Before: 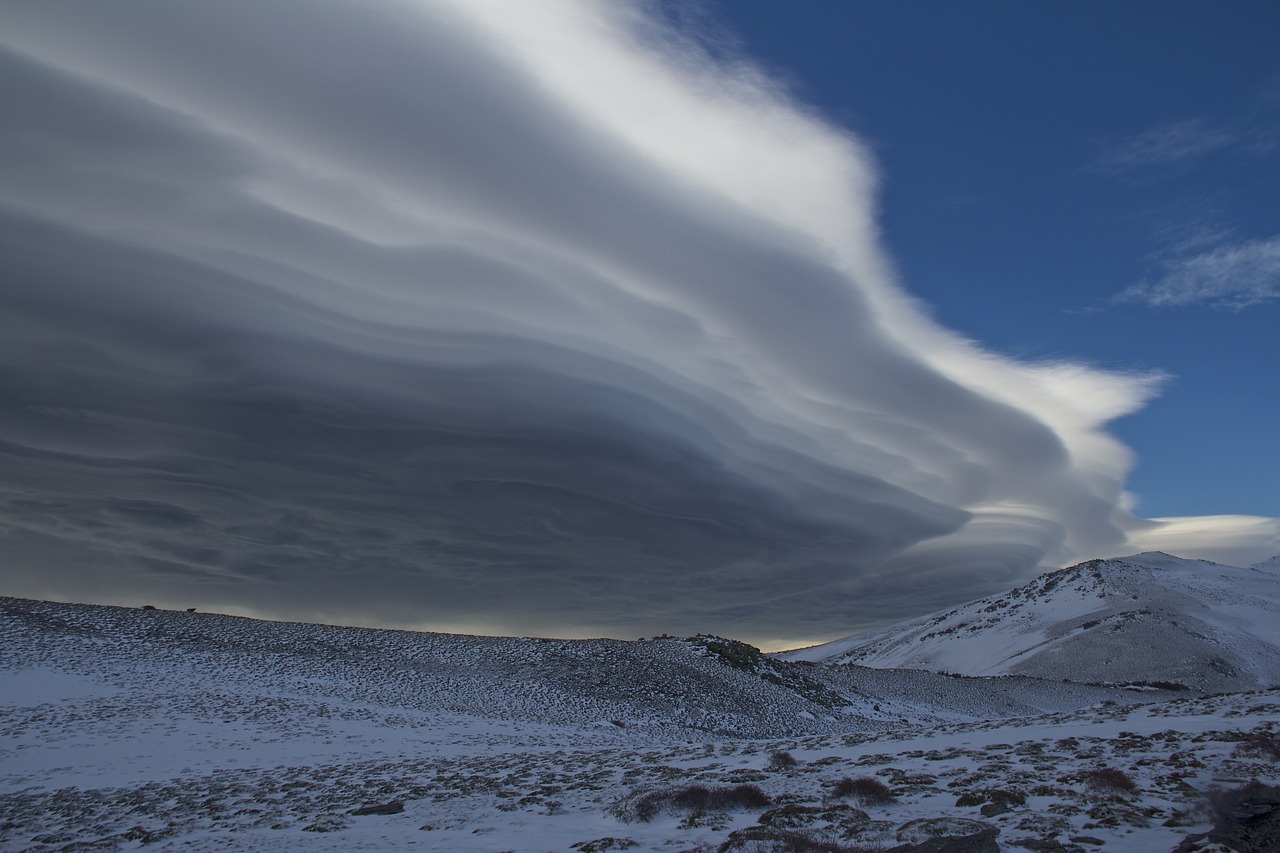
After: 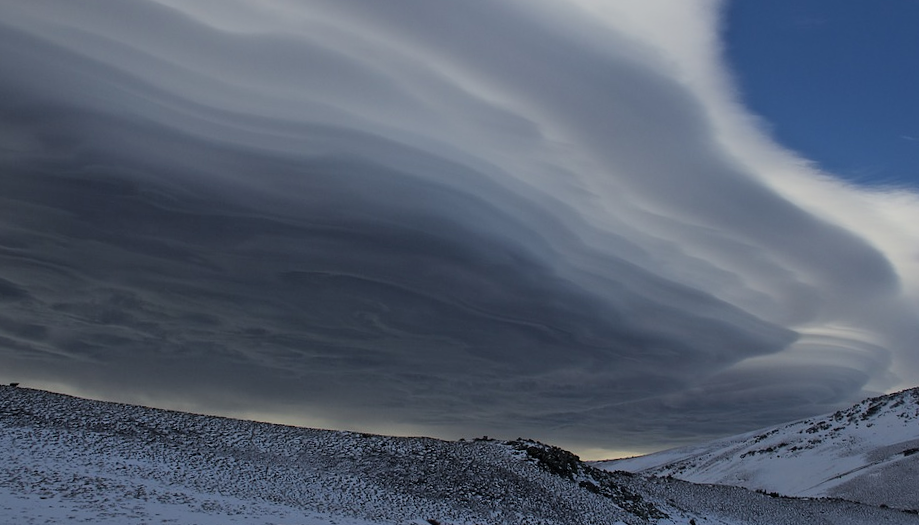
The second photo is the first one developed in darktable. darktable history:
crop and rotate: angle -3.35°, left 9.872%, top 21.036%, right 12.074%, bottom 12.07%
filmic rgb: black relative exposure -7.72 EV, white relative exposure 4.41 EV, threshold 3.03 EV, target black luminance 0%, hardness 3.76, latitude 50.71%, contrast 1.068, highlights saturation mix 9.77%, shadows ↔ highlights balance -0.28%, color science v6 (2022), iterations of high-quality reconstruction 0, enable highlight reconstruction true
